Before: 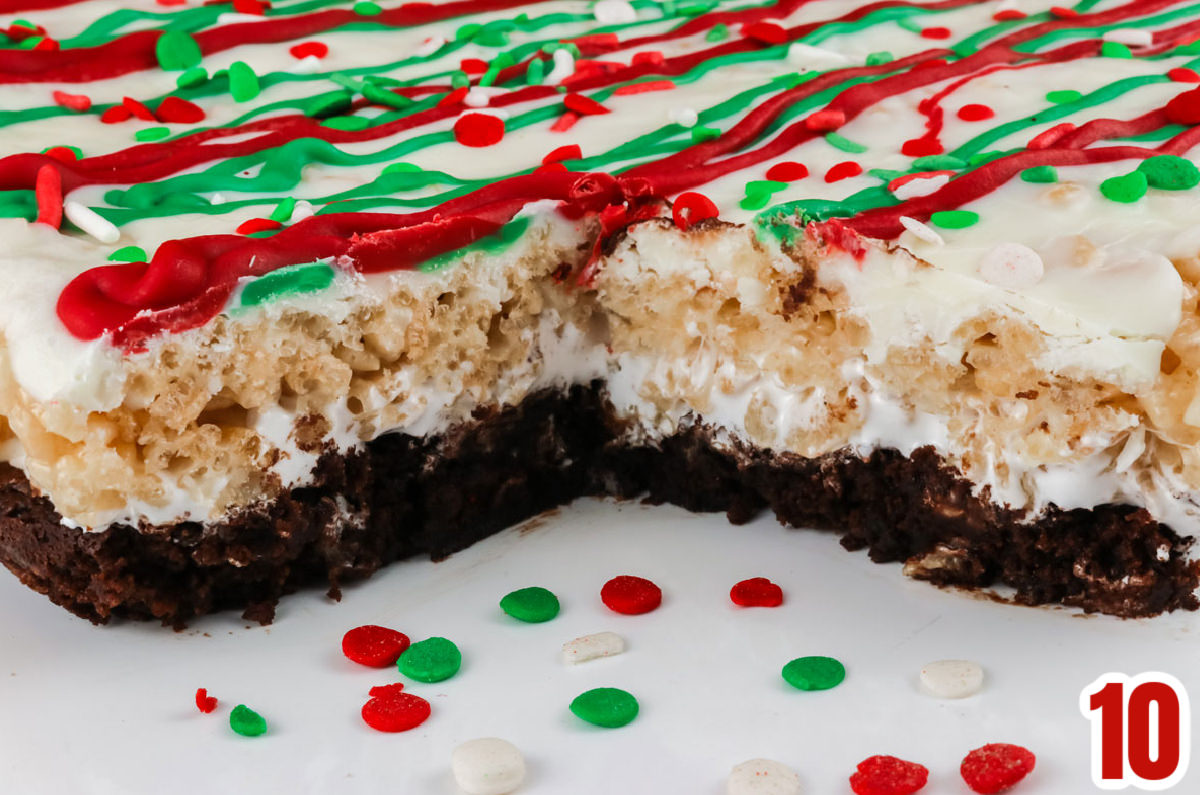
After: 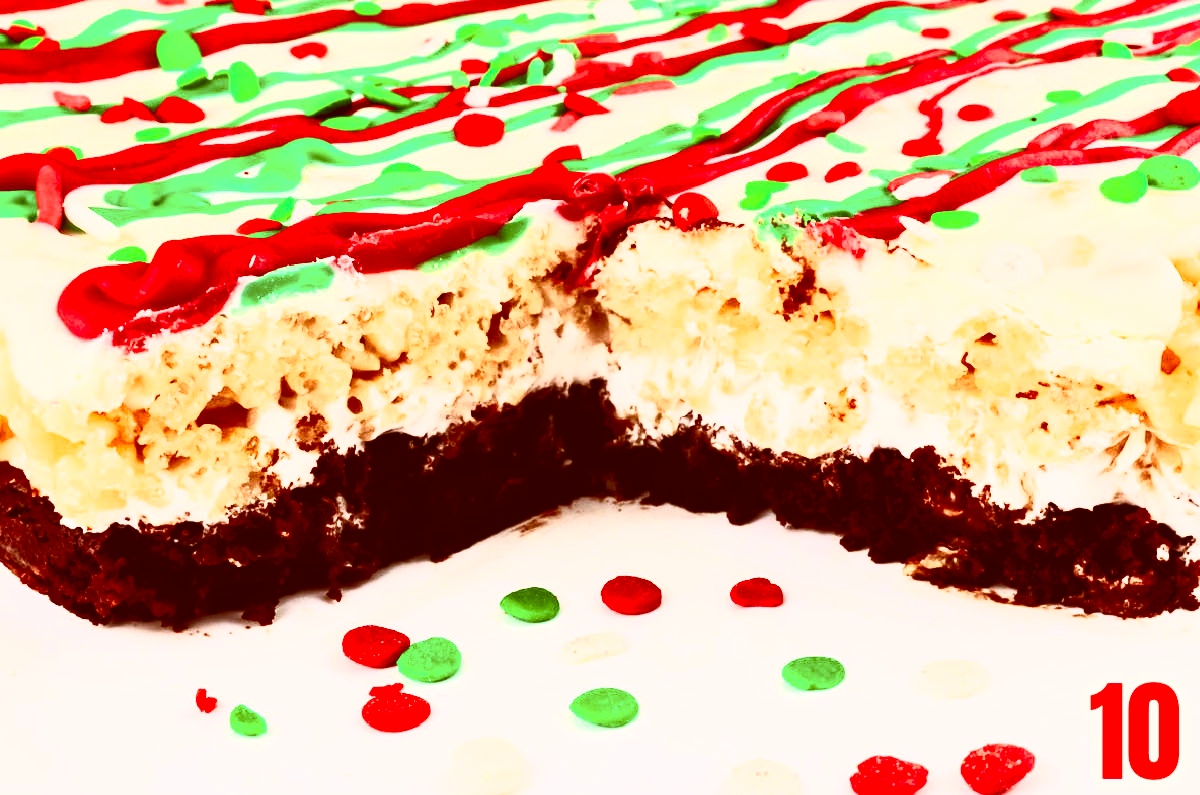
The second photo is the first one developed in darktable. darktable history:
color correction: highlights a* 9.33, highlights b* 9.05, shadows a* 39.49, shadows b* 39.59, saturation 0.794
contrast brightness saturation: contrast 0.849, brightness 0.594, saturation 0.6
exposure: black level correction 0.005, exposure 0.282 EV, compensate highlight preservation false
